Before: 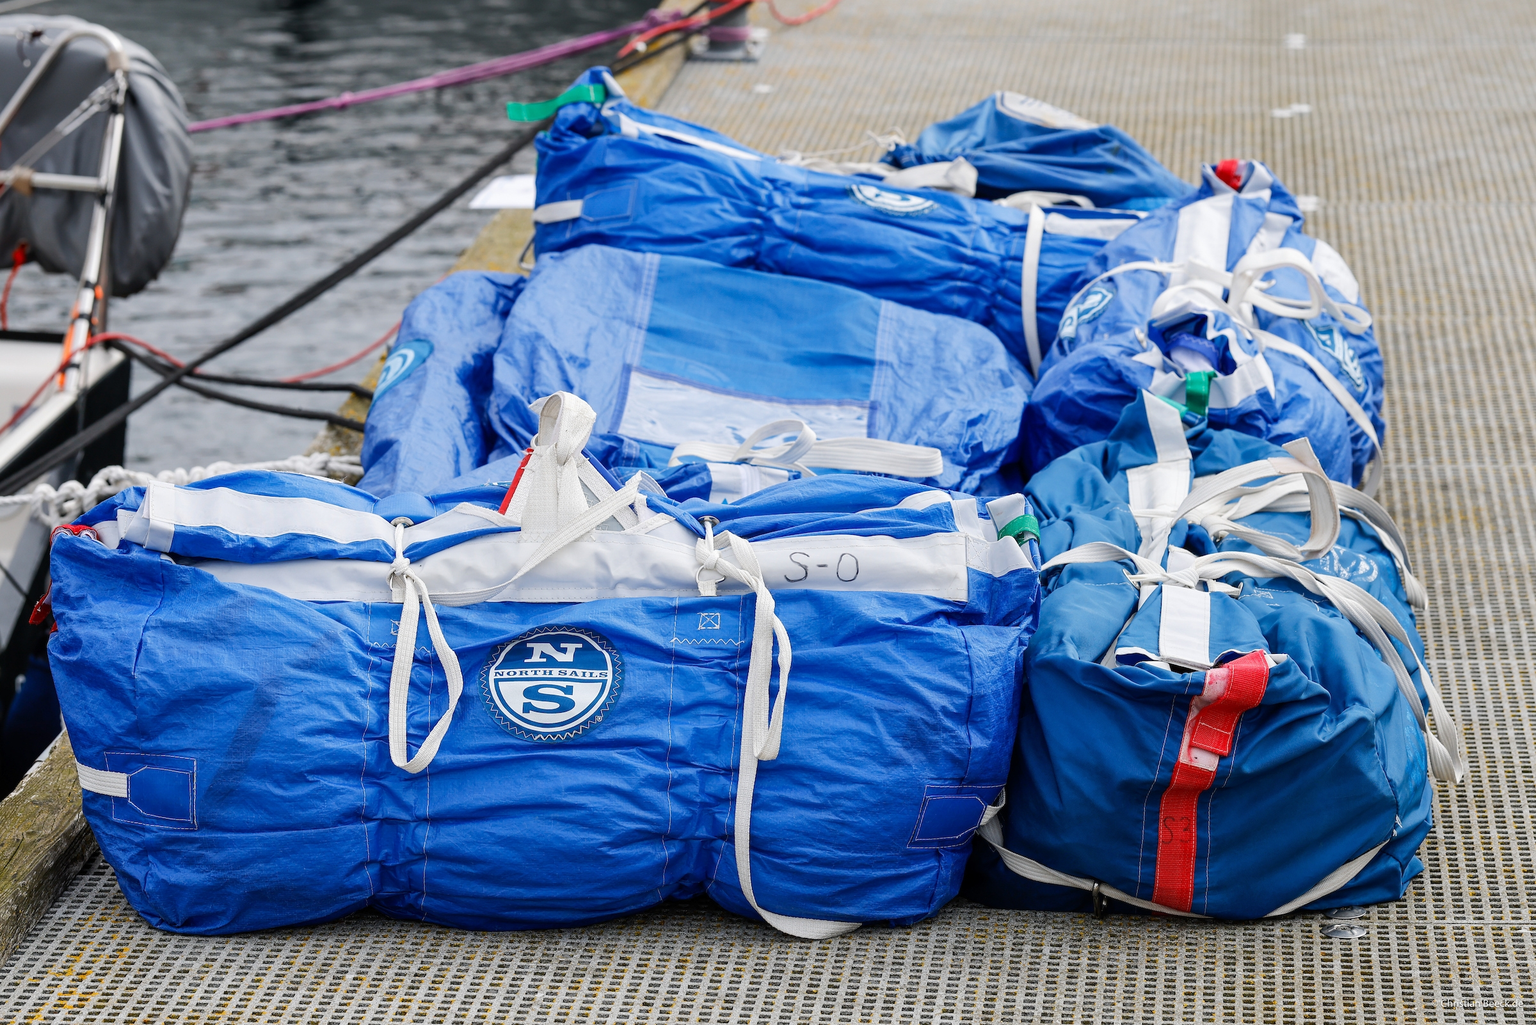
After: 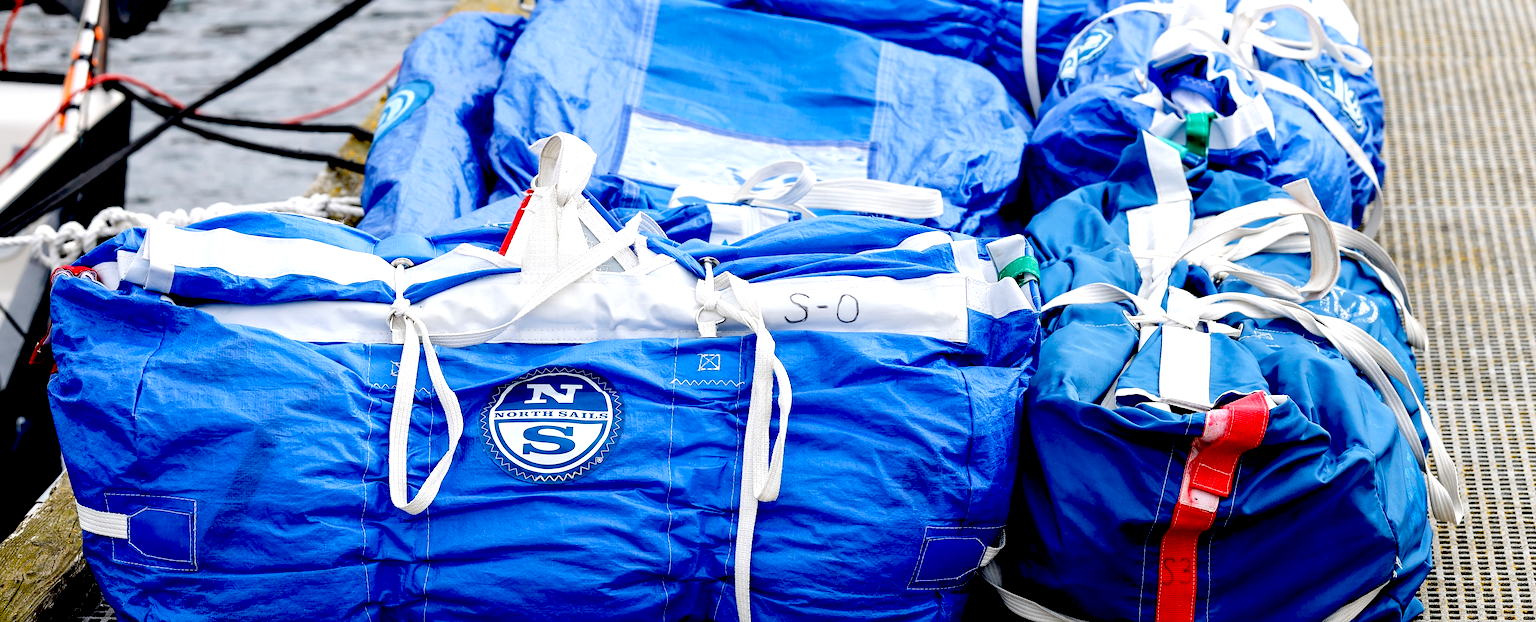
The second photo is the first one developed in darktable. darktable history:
crop and rotate: top 25.357%, bottom 13.942%
exposure: black level correction 0.04, exposure 0.5 EV, compensate highlight preservation false
